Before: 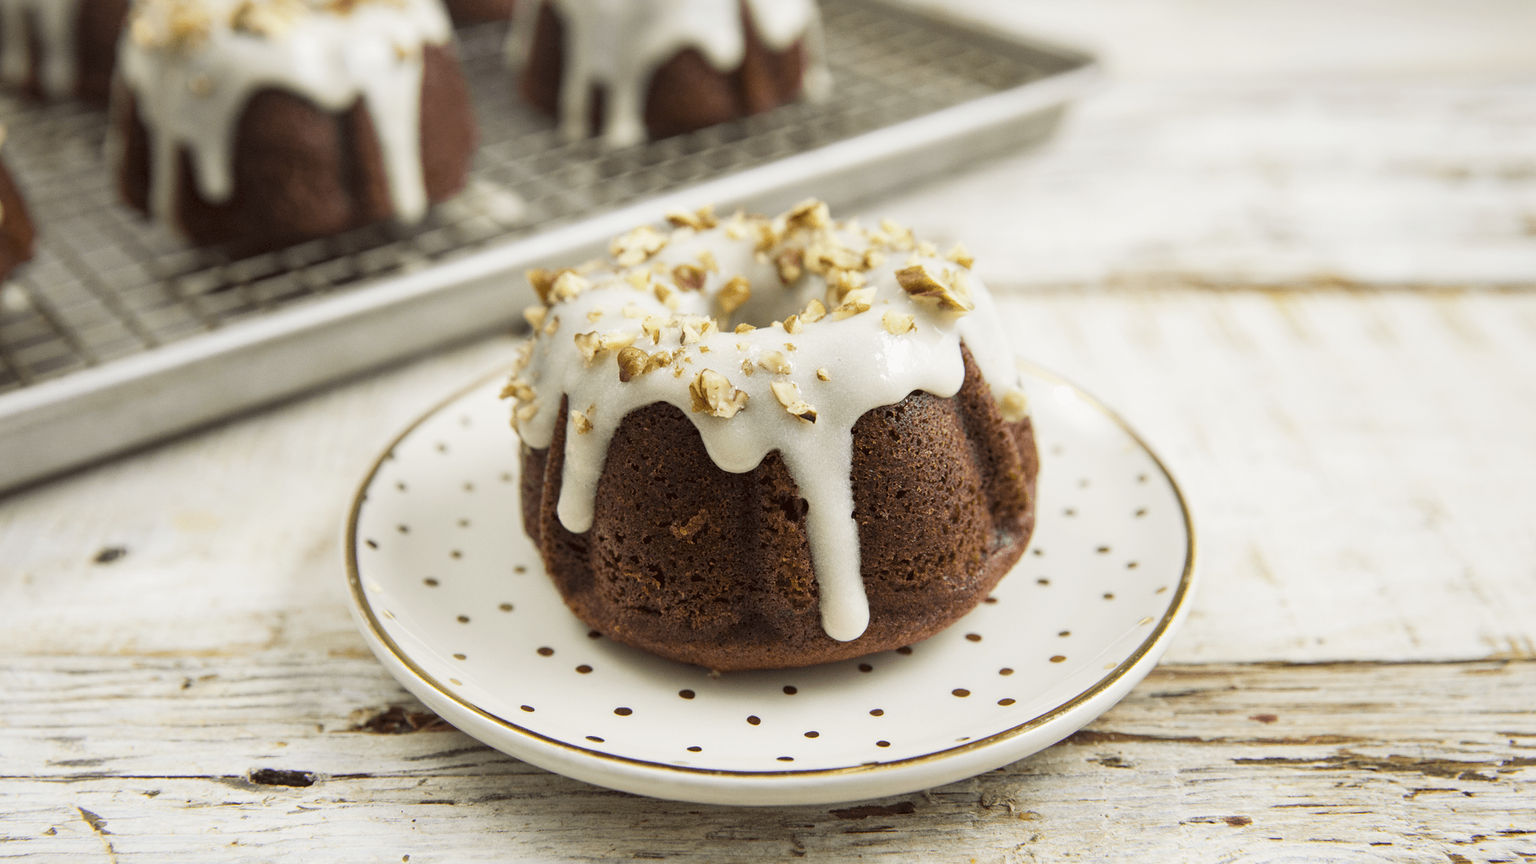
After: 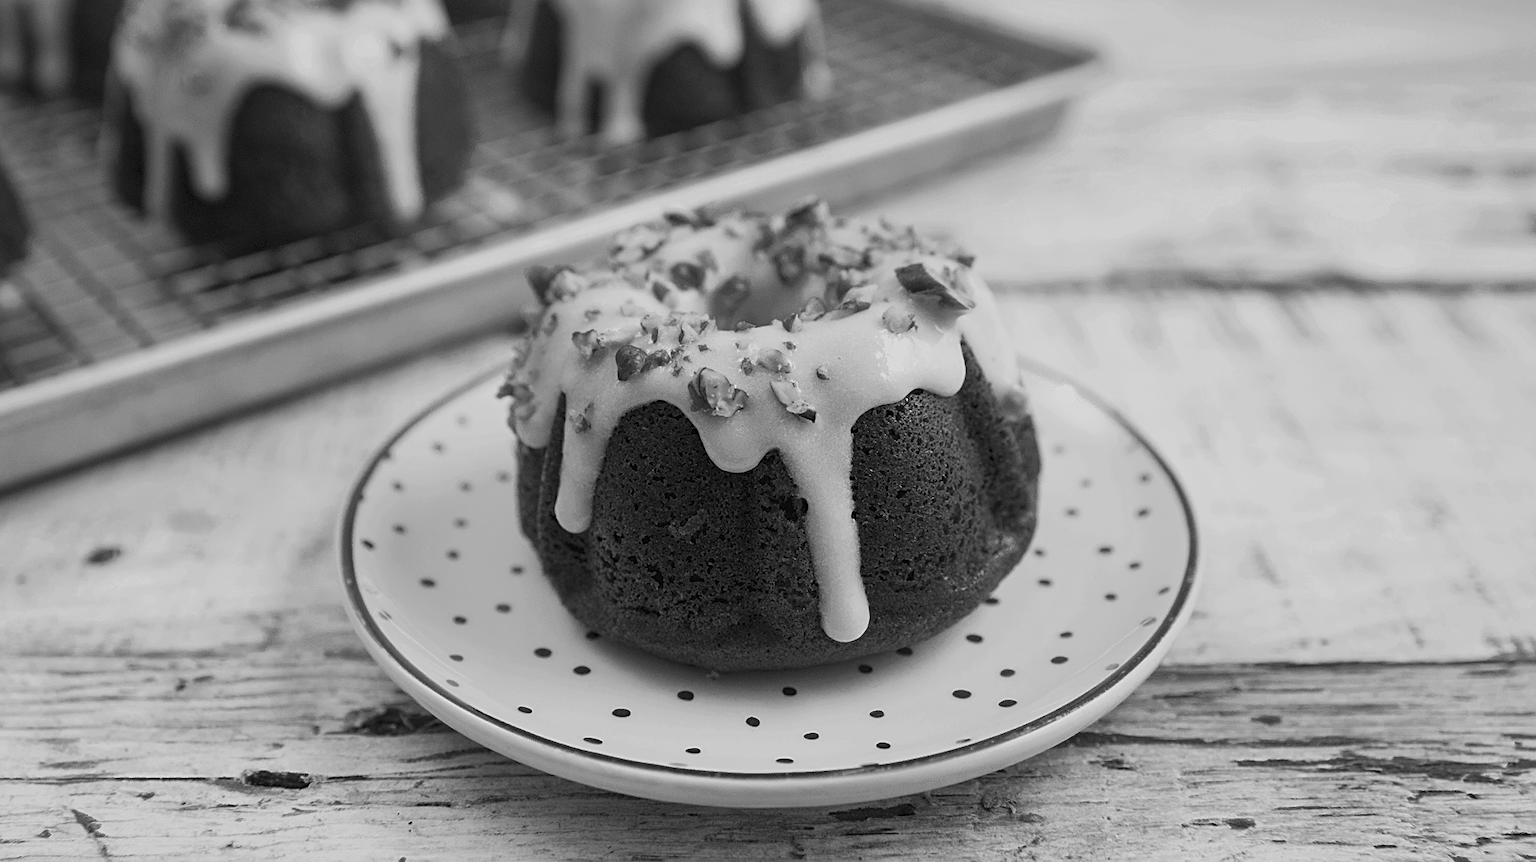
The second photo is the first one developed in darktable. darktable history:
color zones: curves: ch0 [(0.002, 0.429) (0.121, 0.212) (0.198, 0.113) (0.276, 0.344) (0.331, 0.541) (0.41, 0.56) (0.482, 0.289) (0.619, 0.227) (0.721, 0.18) (0.821, 0.435) (0.928, 0.555) (1, 0.587)]; ch1 [(0, 0) (0.143, 0) (0.286, 0) (0.429, 0) (0.571, 0) (0.714, 0) (0.857, 0)]
crop: left 0.434%, top 0.485%, right 0.244%, bottom 0.386%
sharpen: on, module defaults
white balance: red 1.029, blue 0.92
tone equalizer: on, module defaults
